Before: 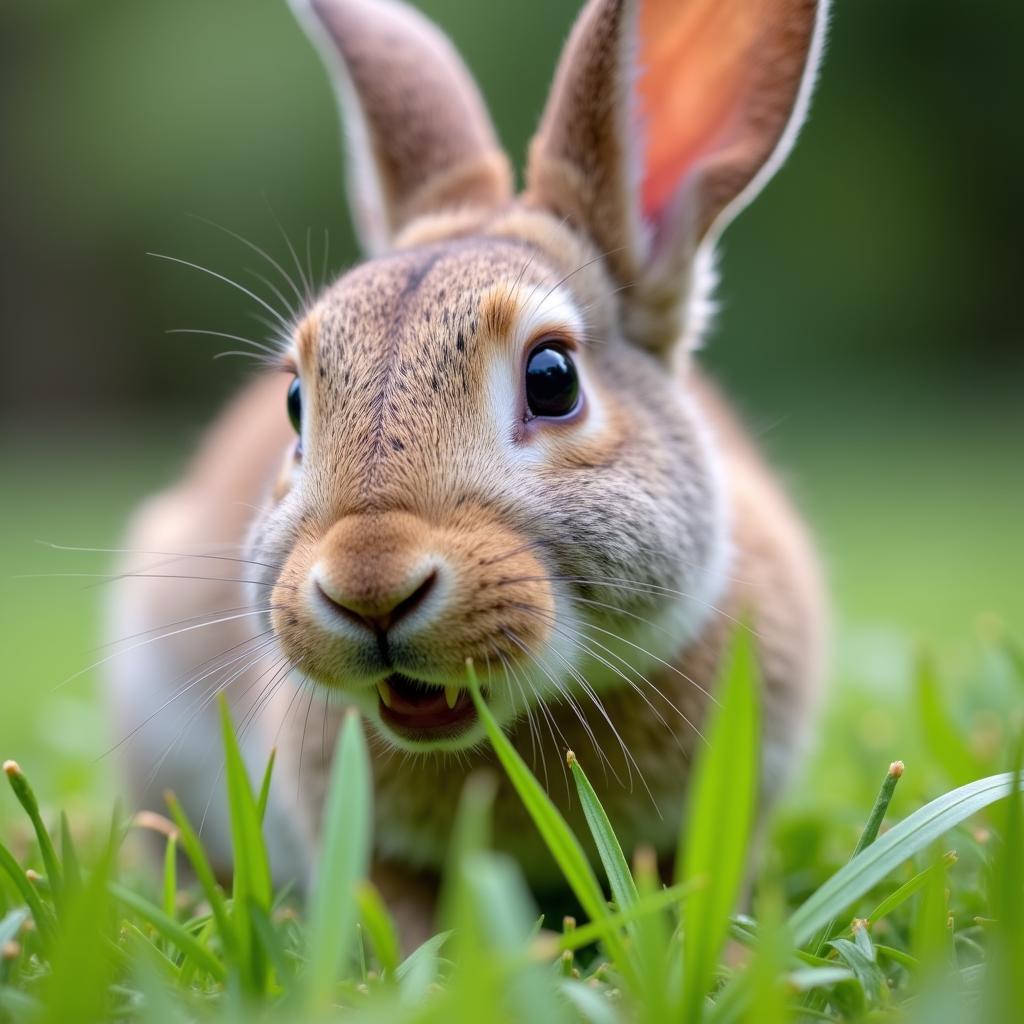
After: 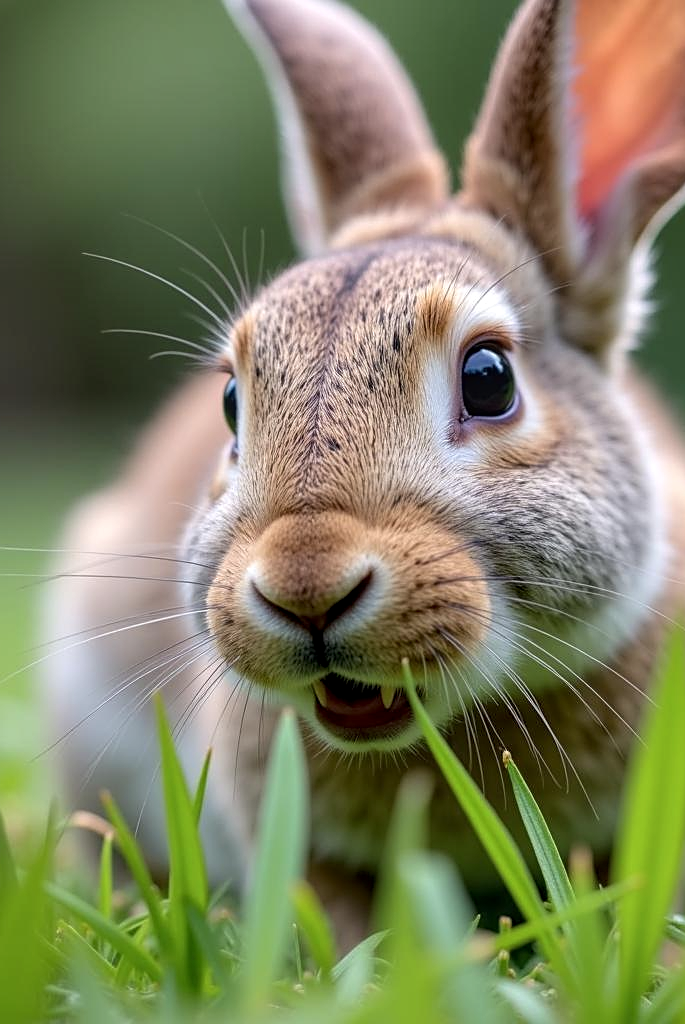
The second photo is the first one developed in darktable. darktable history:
sharpen: on, module defaults
crop and rotate: left 6.278%, right 26.826%
local contrast: on, module defaults
contrast brightness saturation: saturation -0.051
exposure: exposure -0.04 EV, compensate highlight preservation false
